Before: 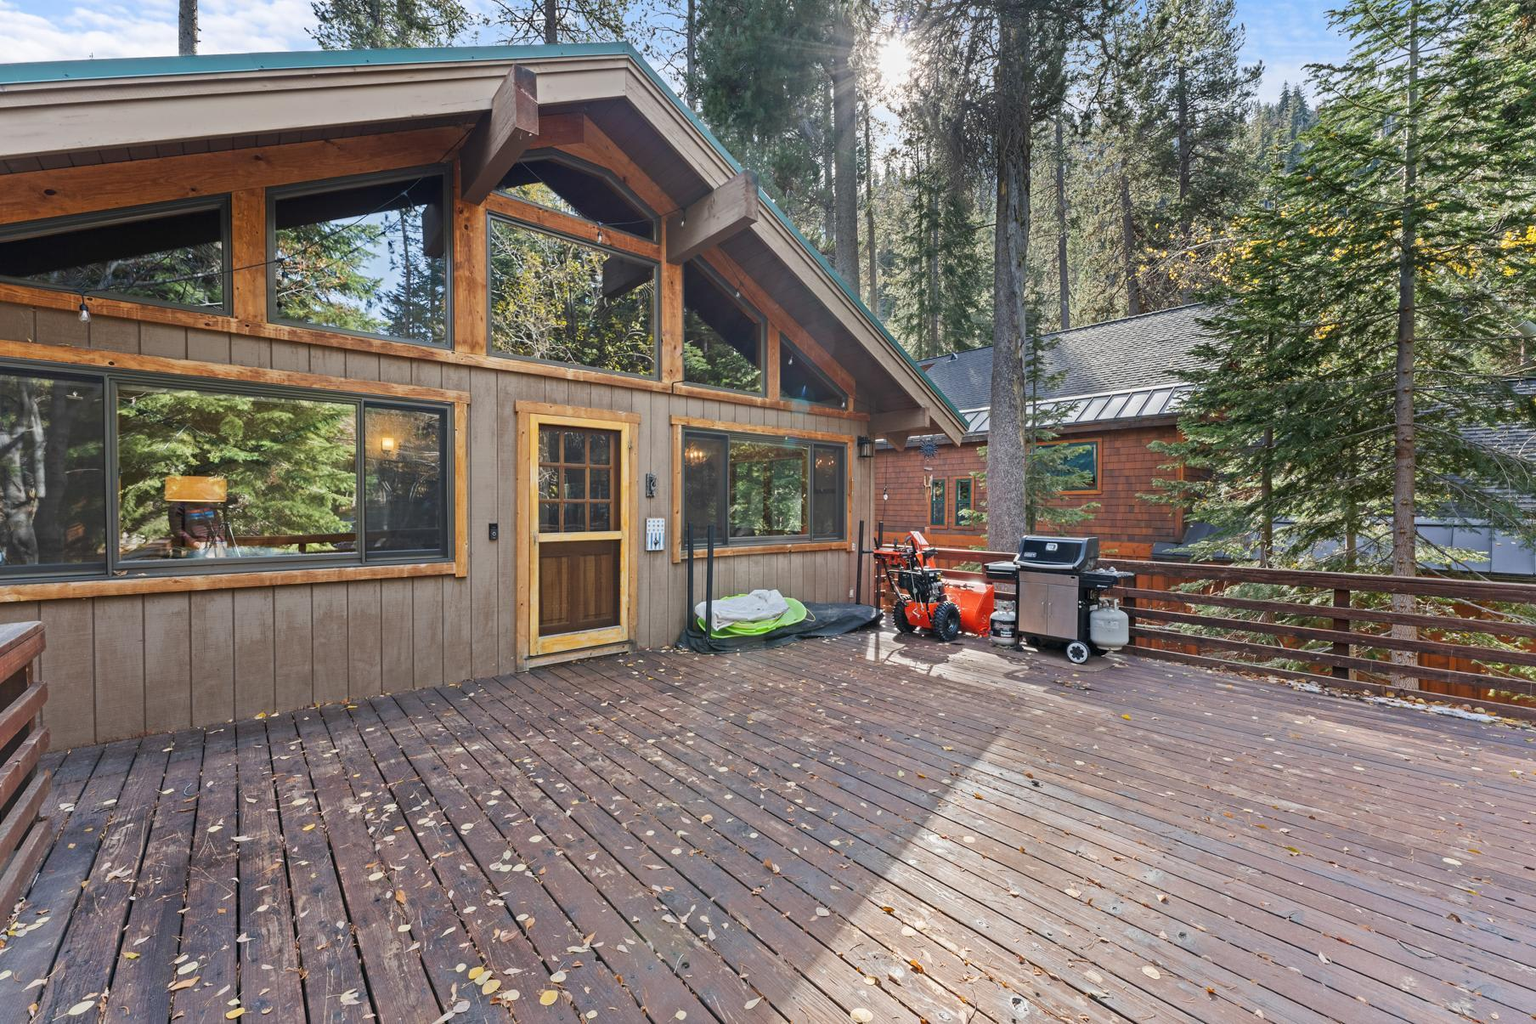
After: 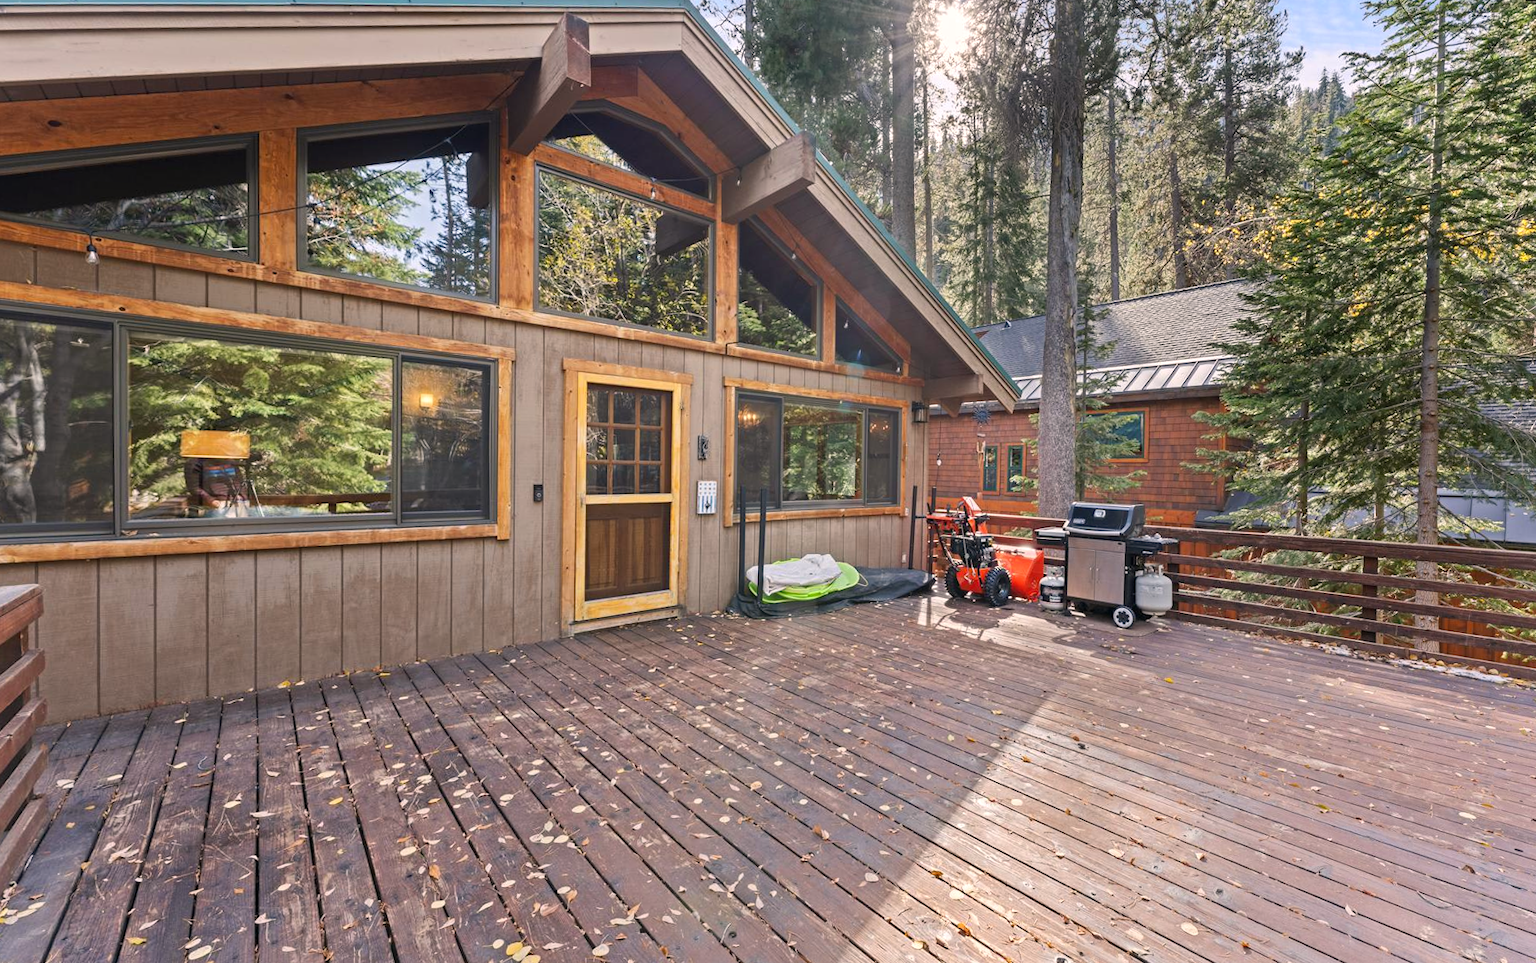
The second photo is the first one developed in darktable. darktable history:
exposure: exposure 0.197 EV, compensate highlight preservation false
rotate and perspective: rotation 0.679°, lens shift (horizontal) 0.136, crop left 0.009, crop right 0.991, crop top 0.078, crop bottom 0.95
color correction: highlights a* 5.81, highlights b* 4.84
